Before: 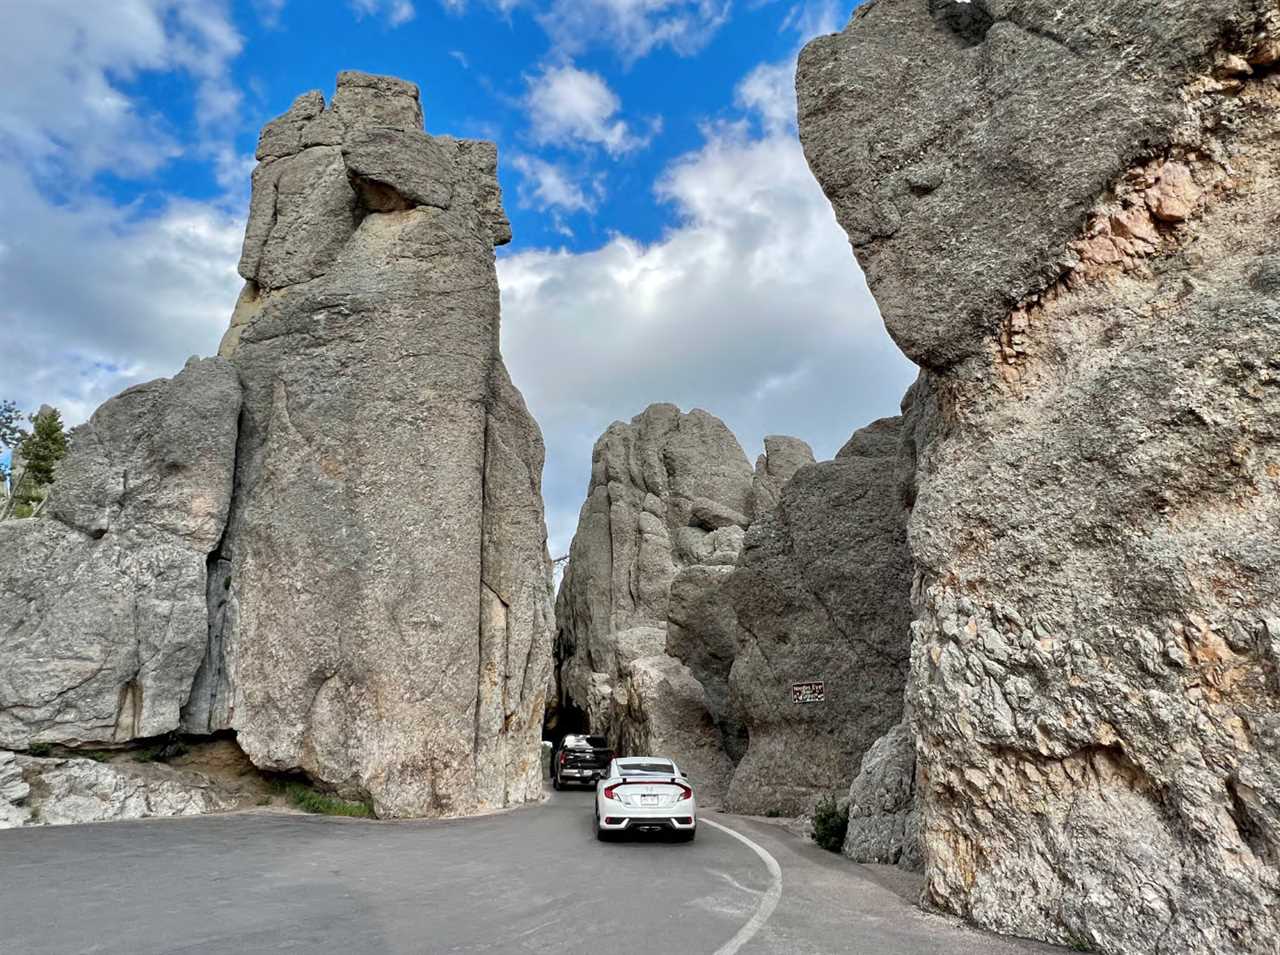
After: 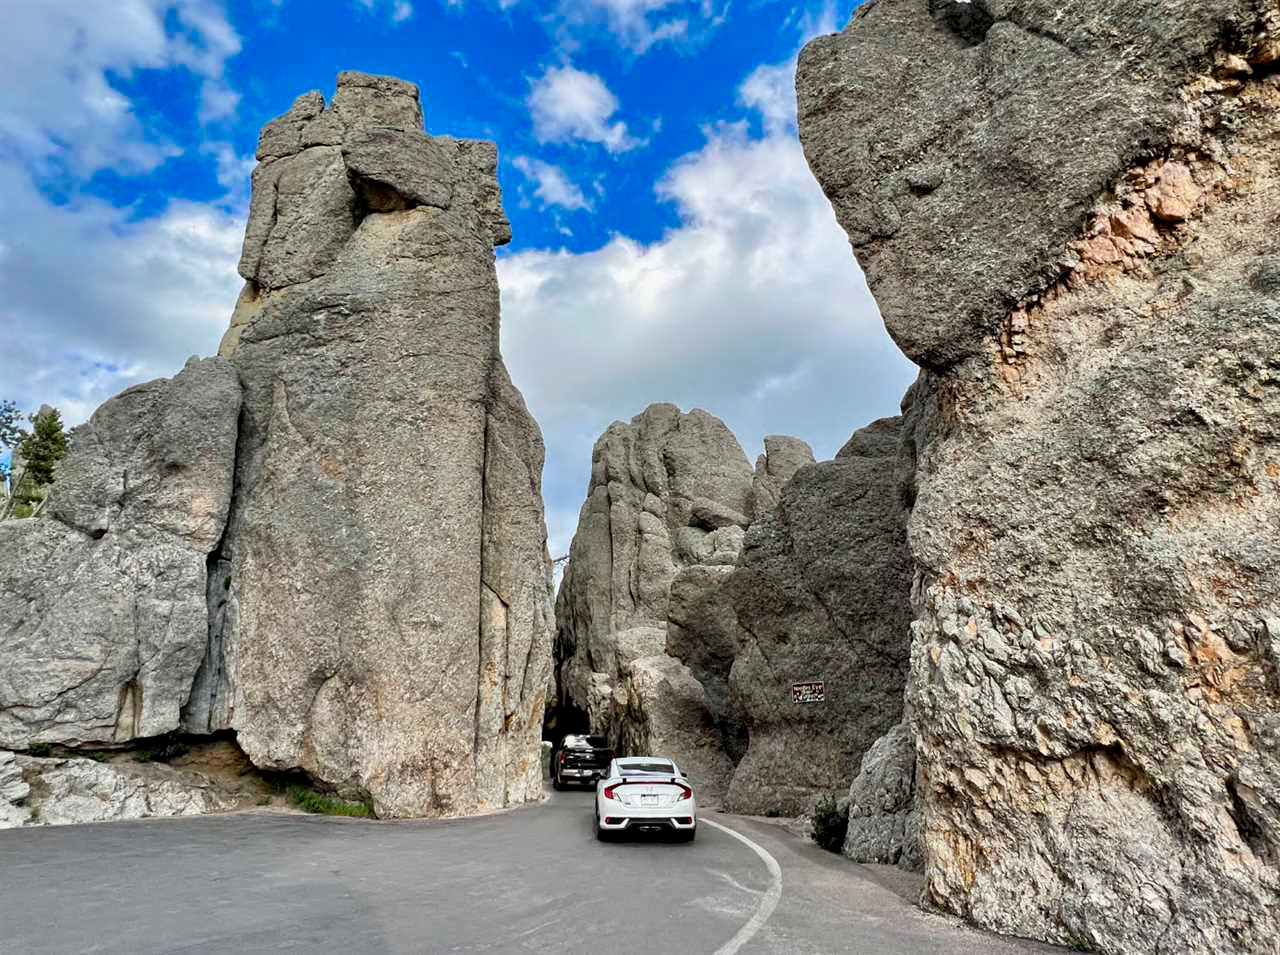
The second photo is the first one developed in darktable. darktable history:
filmic rgb: black relative exposure -12 EV, white relative exposure 2.8 EV, threshold 3 EV, target black luminance 0%, hardness 8.06, latitude 70.41%, contrast 1.14, highlights saturation mix 10%, shadows ↔ highlights balance -0.388%, color science v4 (2020), iterations of high-quality reconstruction 10, contrast in shadows soft, contrast in highlights soft, enable highlight reconstruction true
